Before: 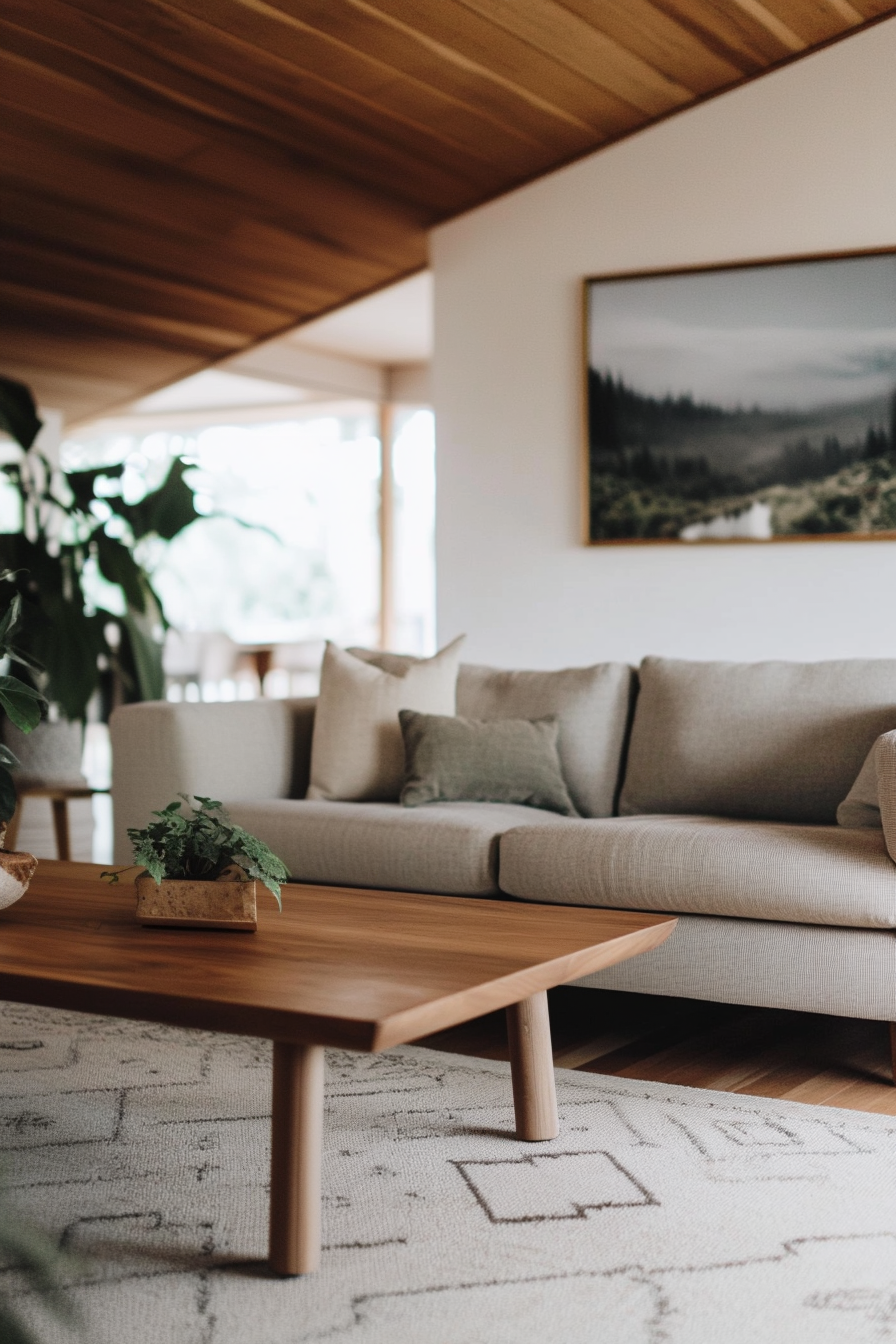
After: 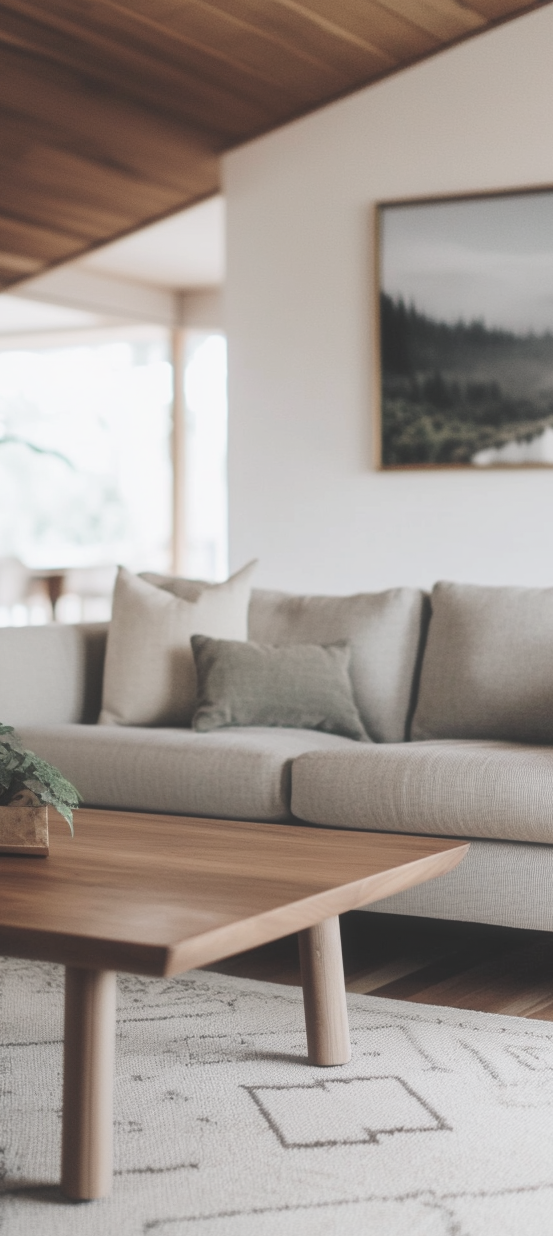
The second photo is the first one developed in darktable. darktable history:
crop and rotate: left 23.243%, top 5.639%, right 14.999%, bottom 2.351%
contrast brightness saturation: contrast -0.255, saturation -0.428
haze removal: strength -0.088, distance 0.352, compatibility mode true
exposure: exposure 0.564 EV, compensate highlight preservation false
